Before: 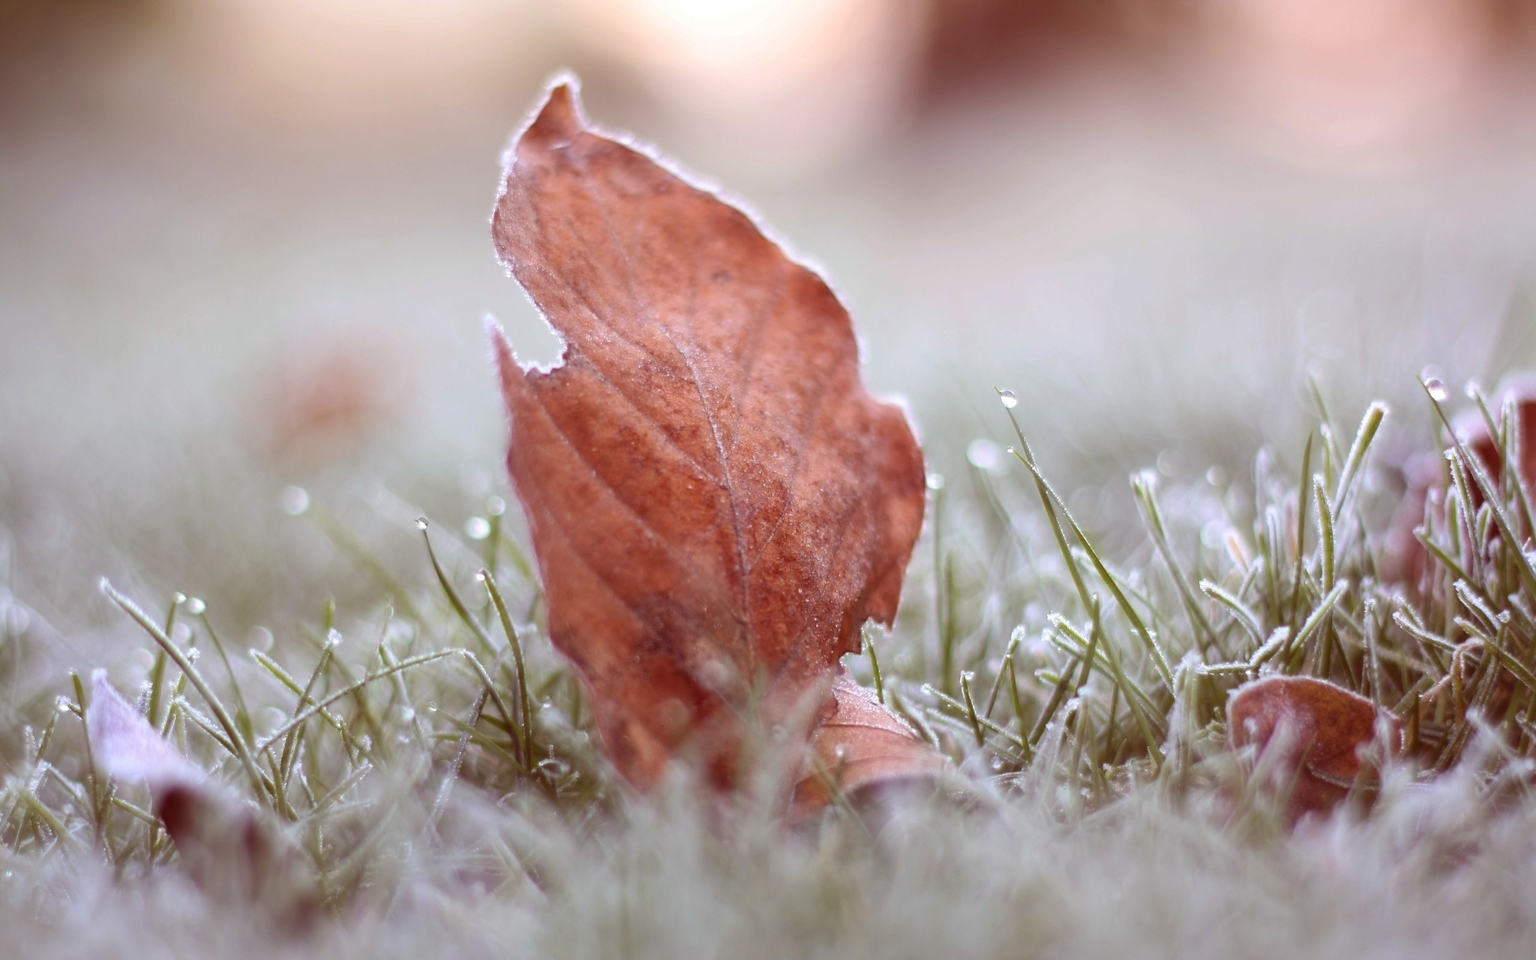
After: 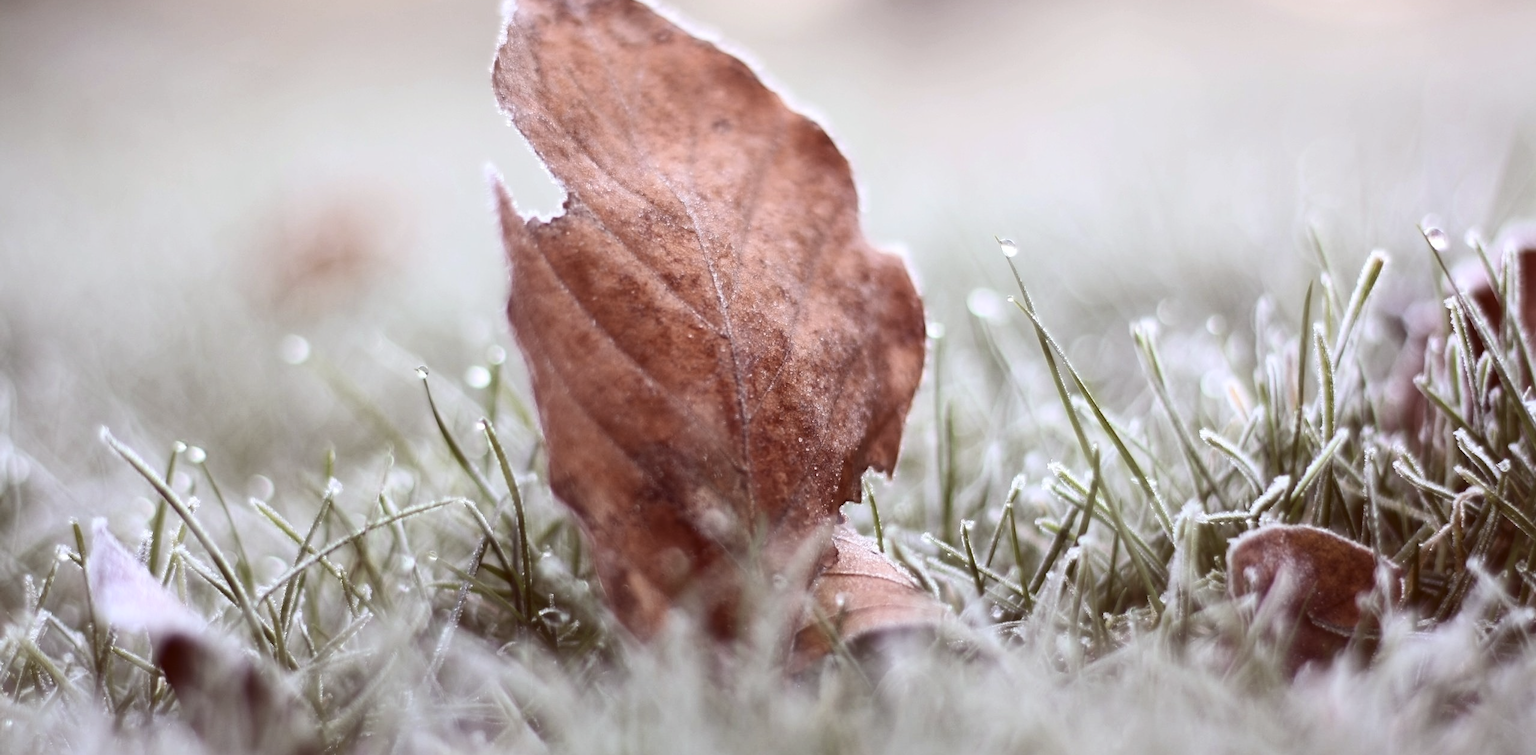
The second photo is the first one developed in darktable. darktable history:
contrast brightness saturation: contrast 0.25, saturation -0.31
crop and rotate: top 15.774%, bottom 5.506%
